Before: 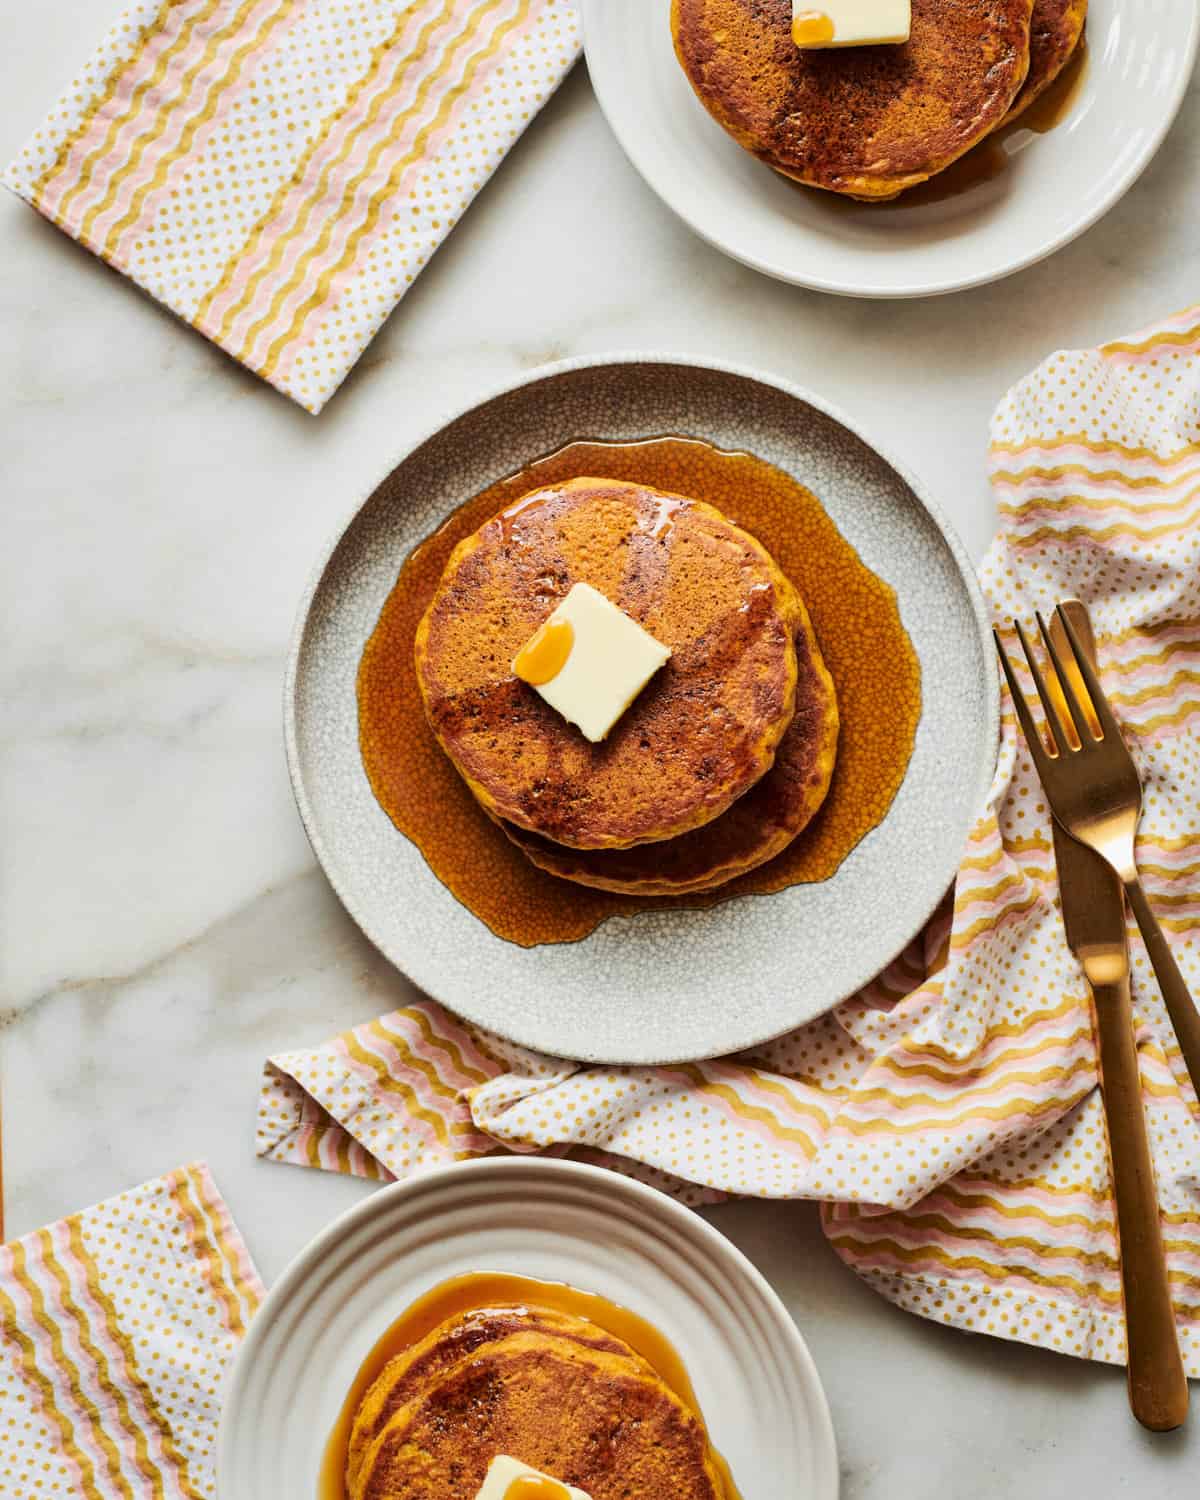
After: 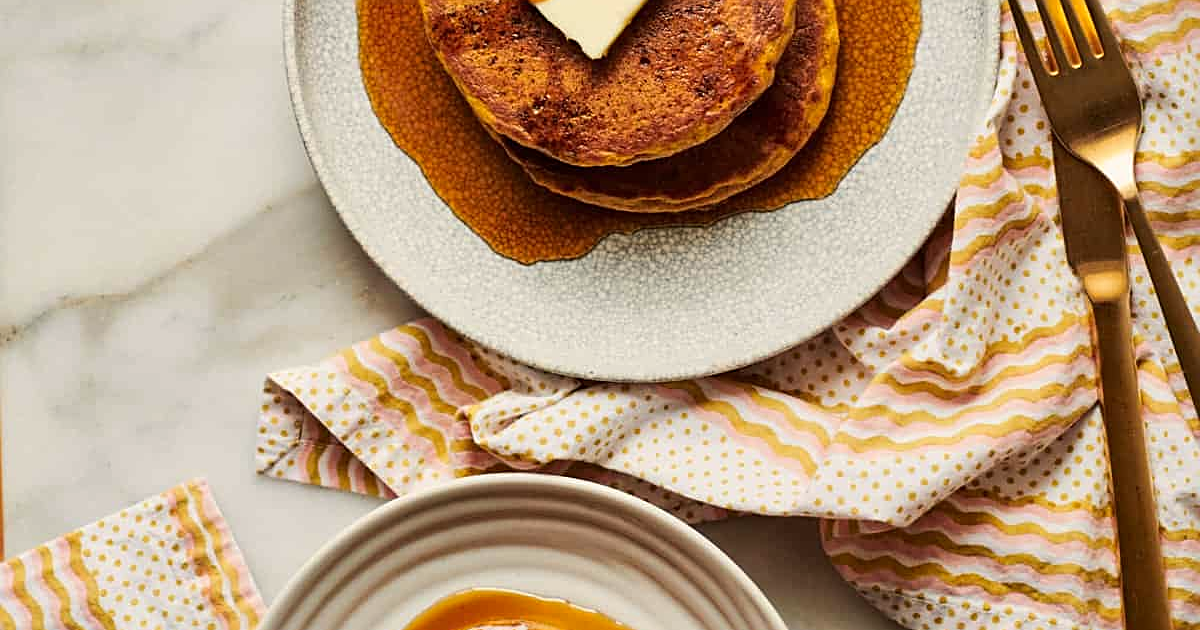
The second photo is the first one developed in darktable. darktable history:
sharpen: on, module defaults
color calibration: x 0.334, y 0.349, temperature 5426 K
crop: top 45.551%, bottom 12.262%
